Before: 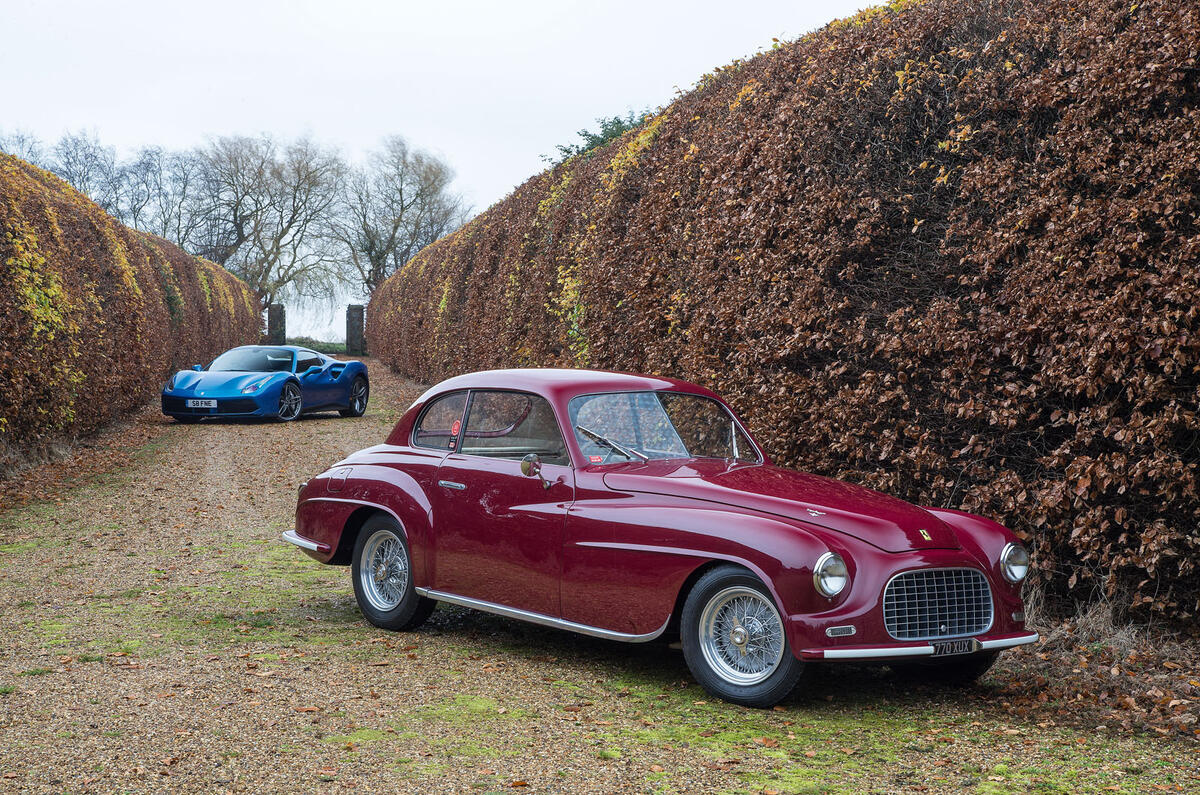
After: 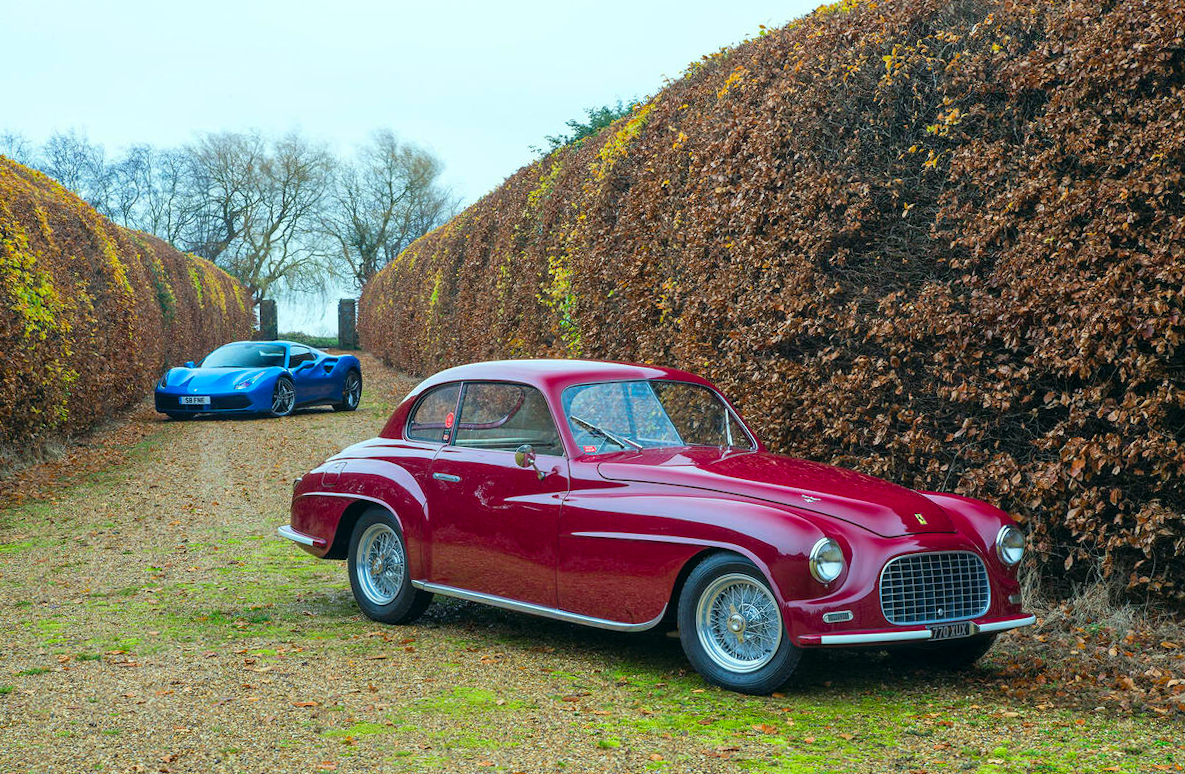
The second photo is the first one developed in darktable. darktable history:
contrast brightness saturation: contrast 0.03, brightness 0.06, saturation 0.13
color correction: highlights a* -7.33, highlights b* 1.26, shadows a* -3.55, saturation 1.4
rotate and perspective: rotation -1°, crop left 0.011, crop right 0.989, crop top 0.025, crop bottom 0.975
